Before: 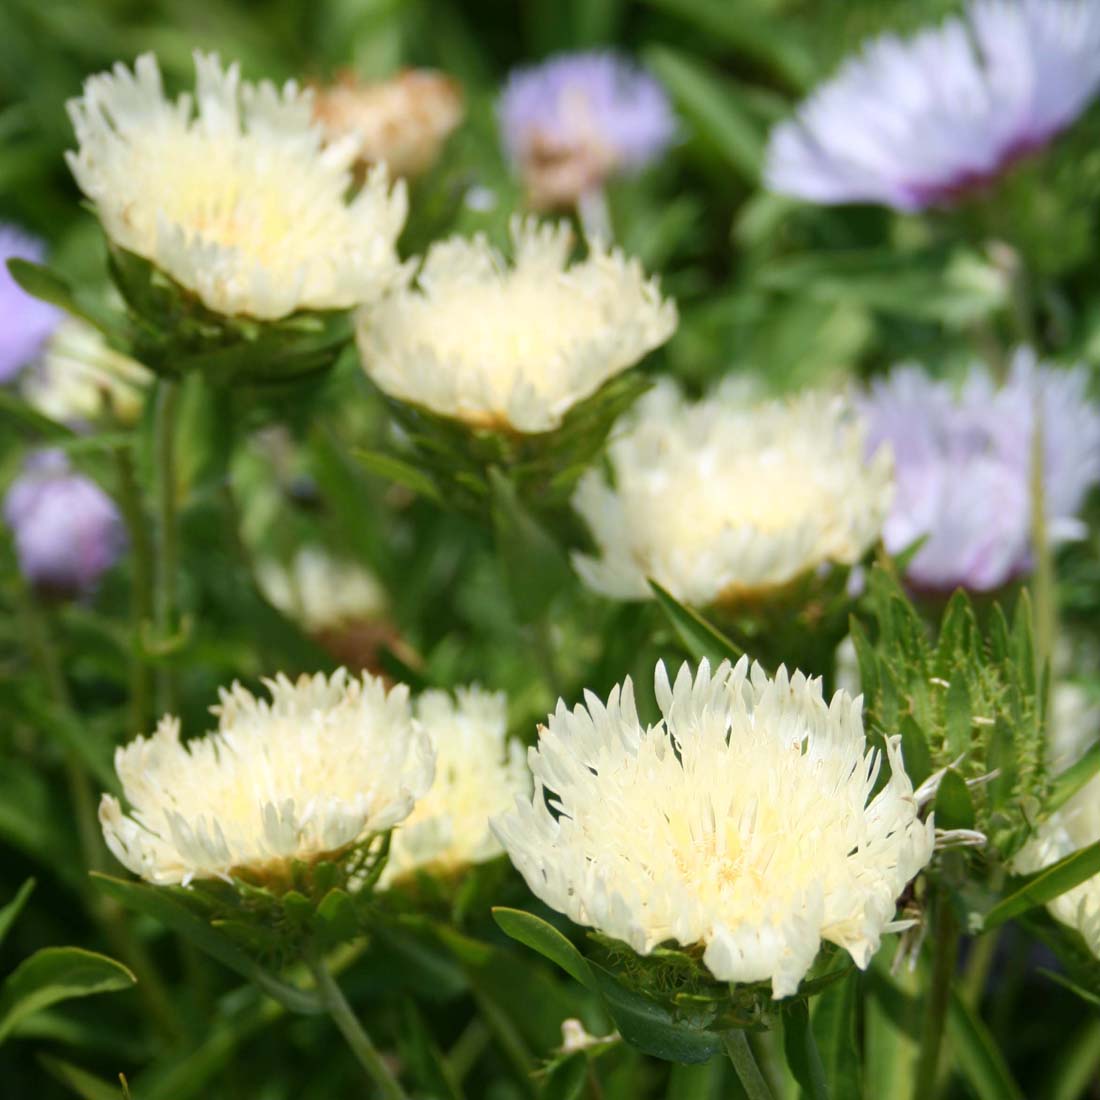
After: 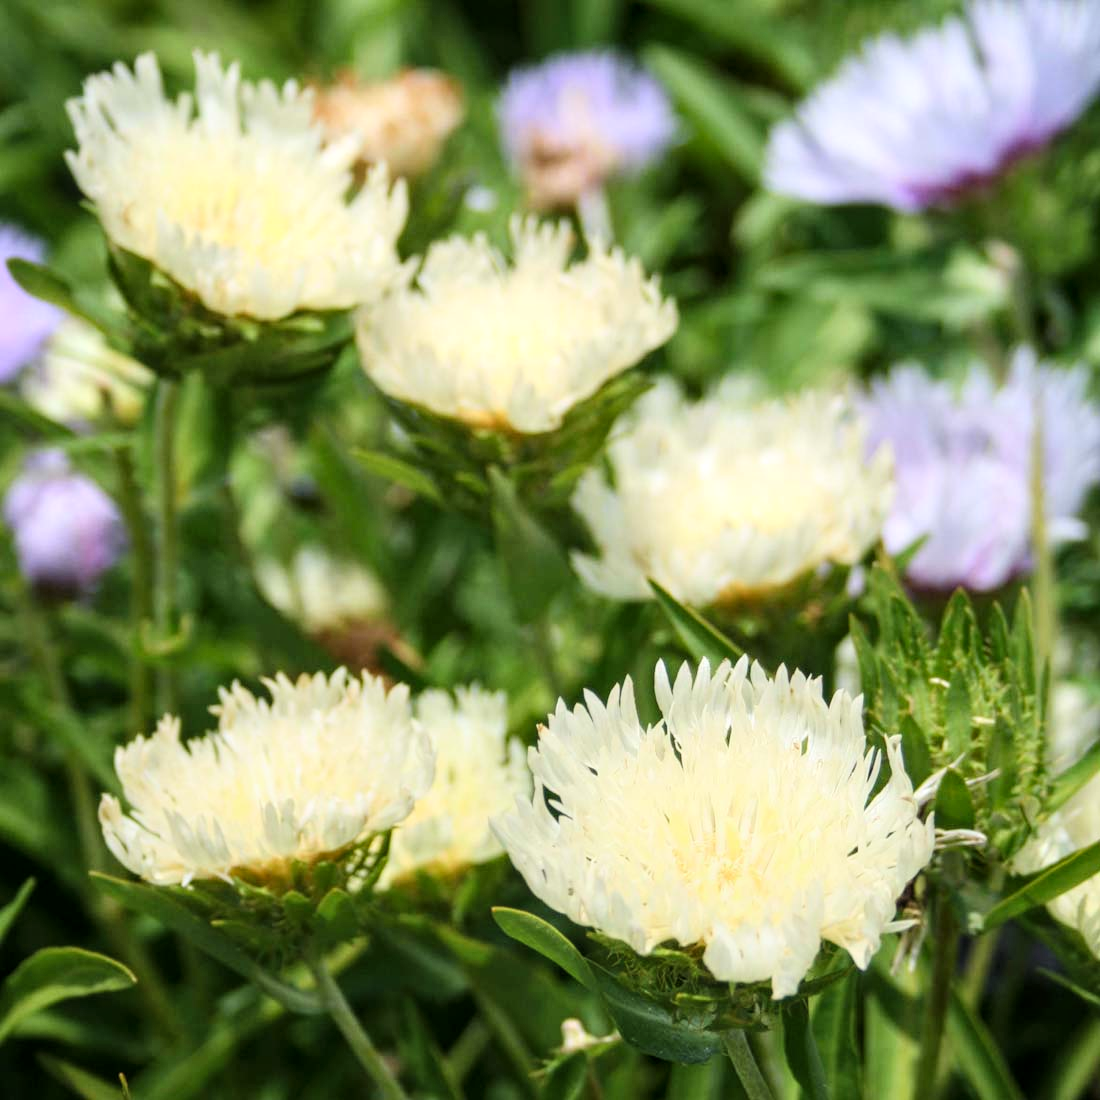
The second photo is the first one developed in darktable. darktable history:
tone curve: curves: ch0 [(0, 0) (0.004, 0.001) (0.133, 0.112) (0.325, 0.362) (0.832, 0.893) (1, 1)], color space Lab, linked channels, preserve colors none
local contrast: on, module defaults
